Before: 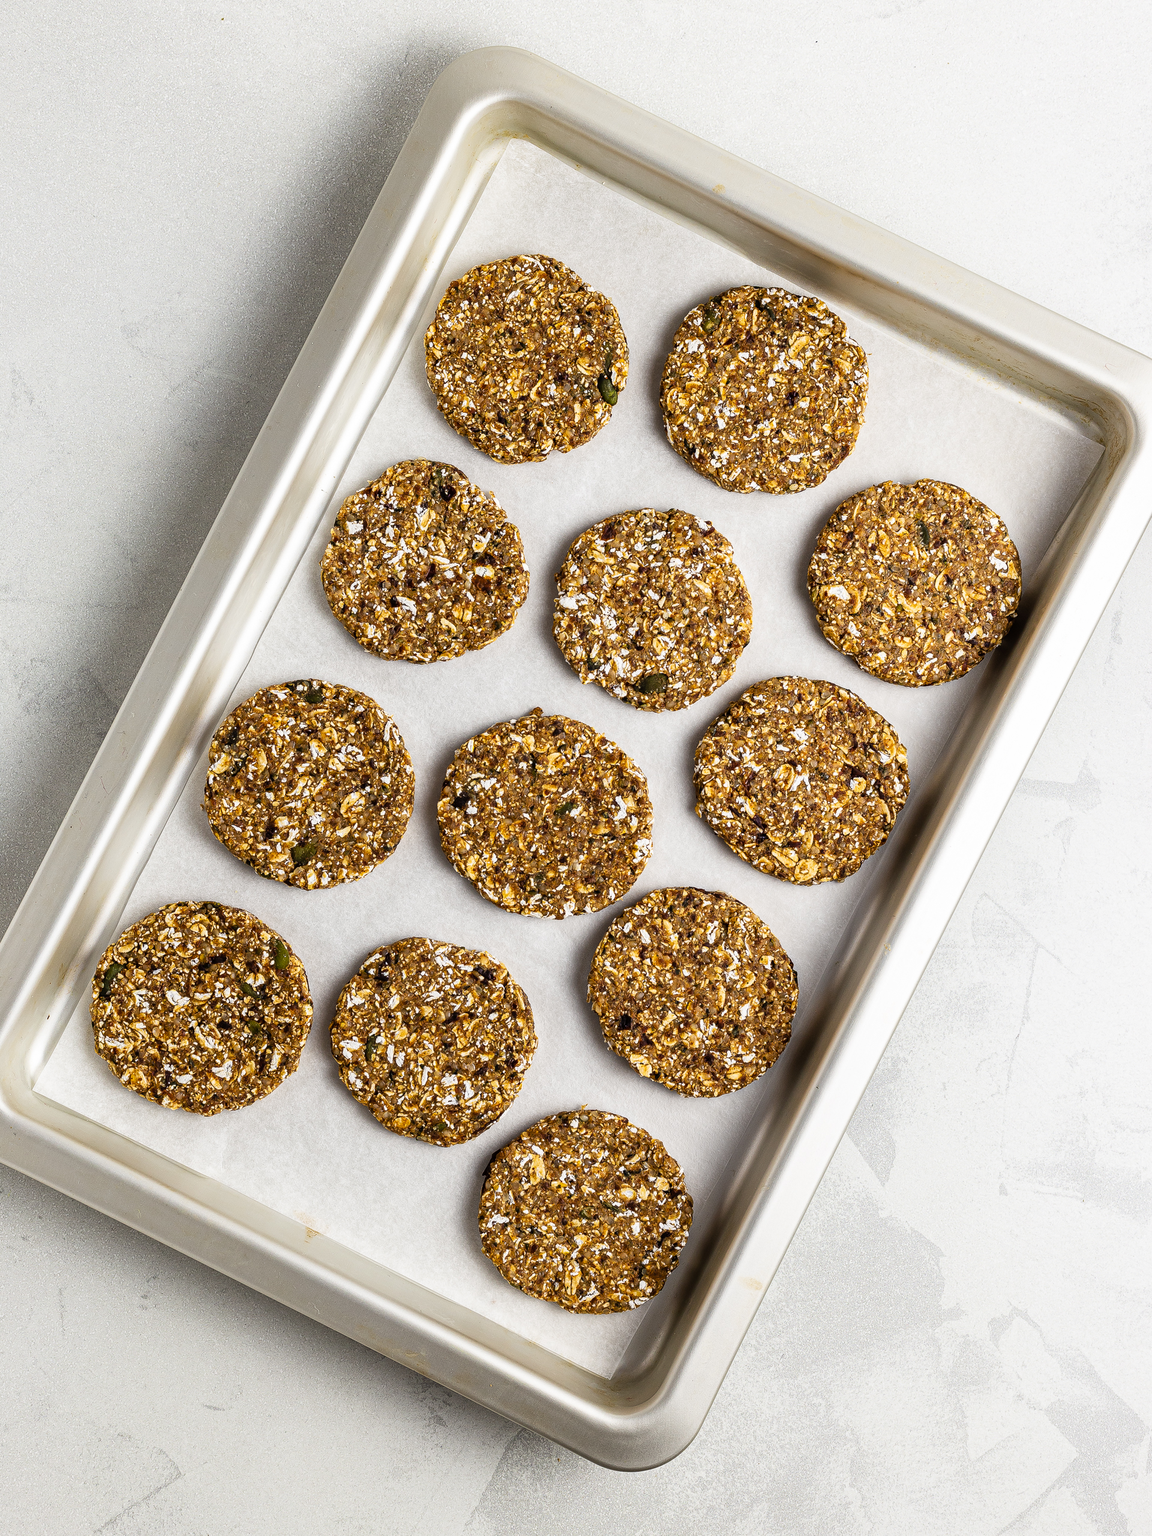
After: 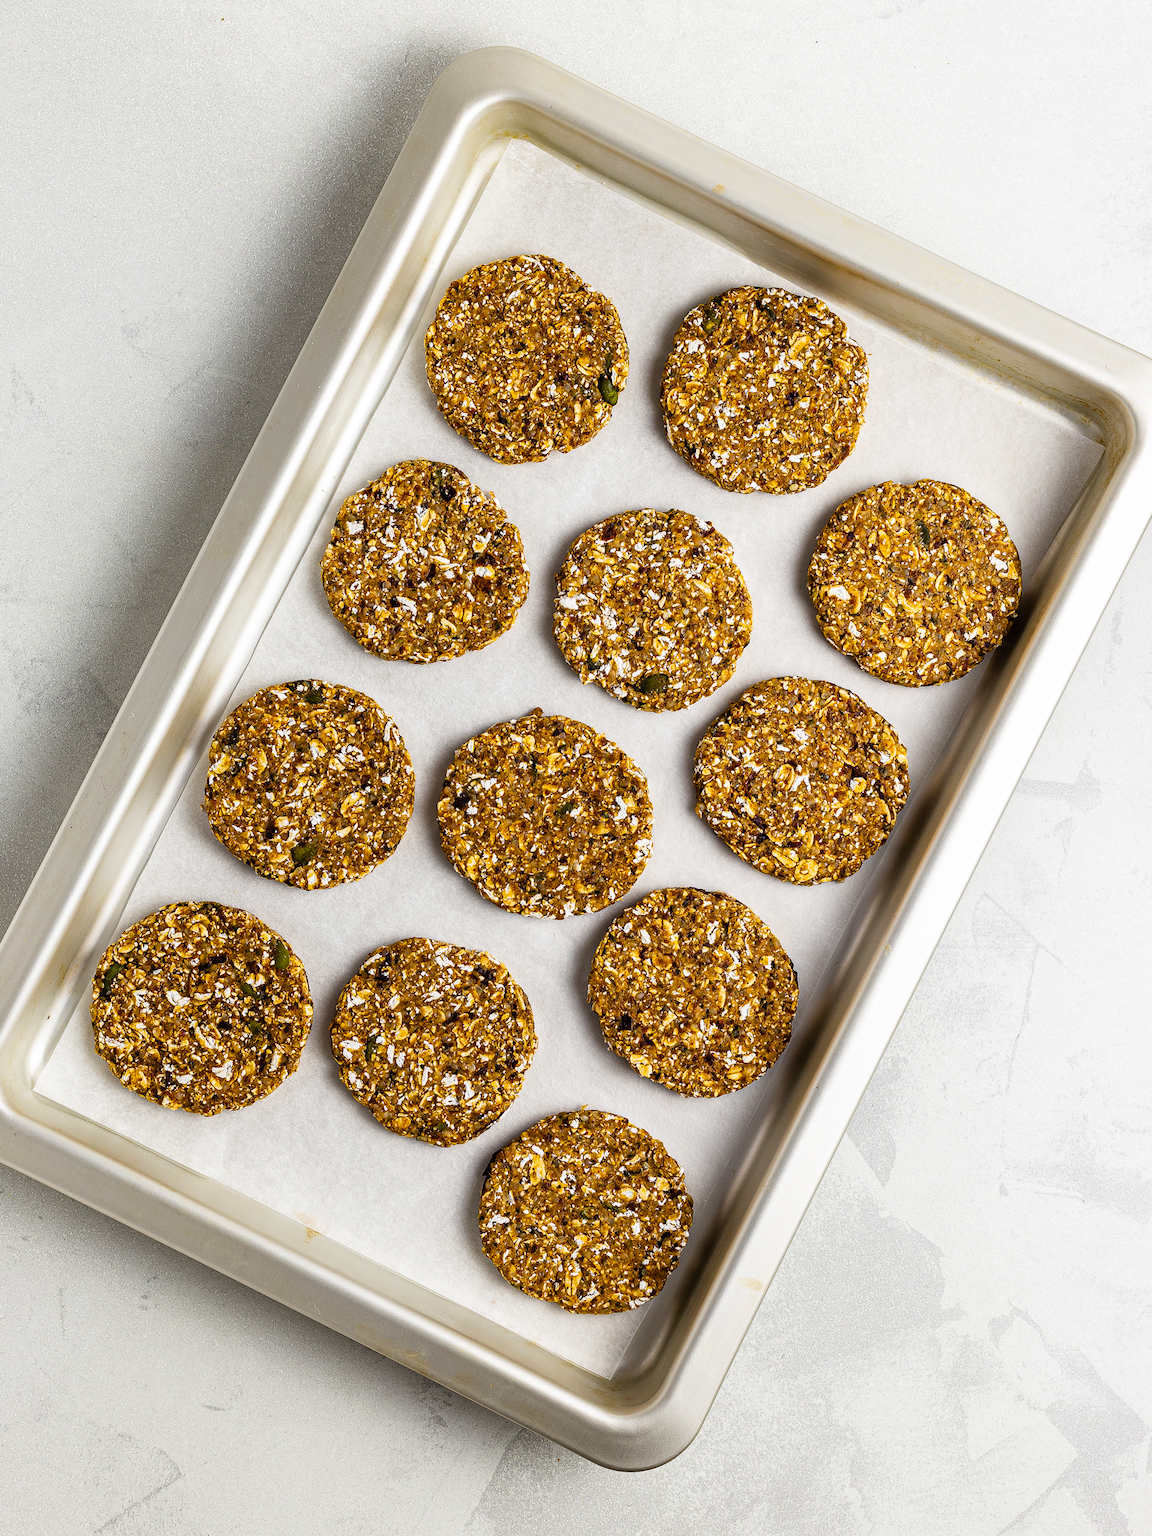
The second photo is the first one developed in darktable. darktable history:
color balance rgb: perceptual saturation grading › global saturation 25.543%
